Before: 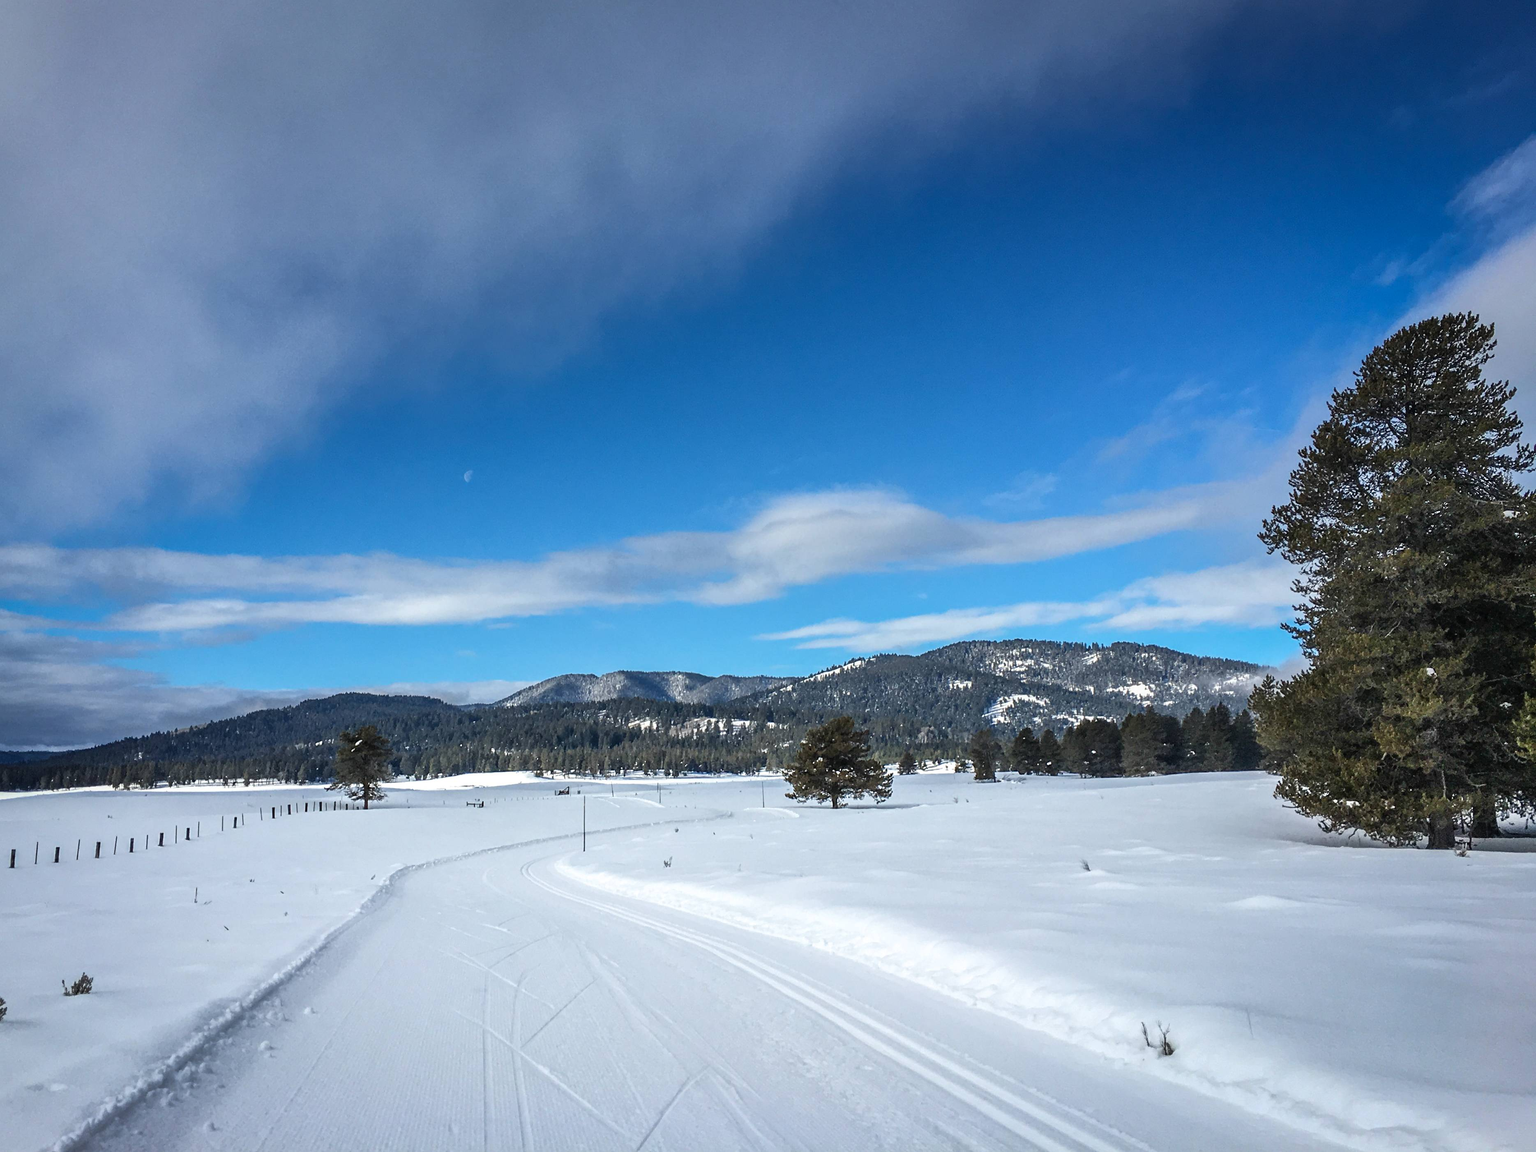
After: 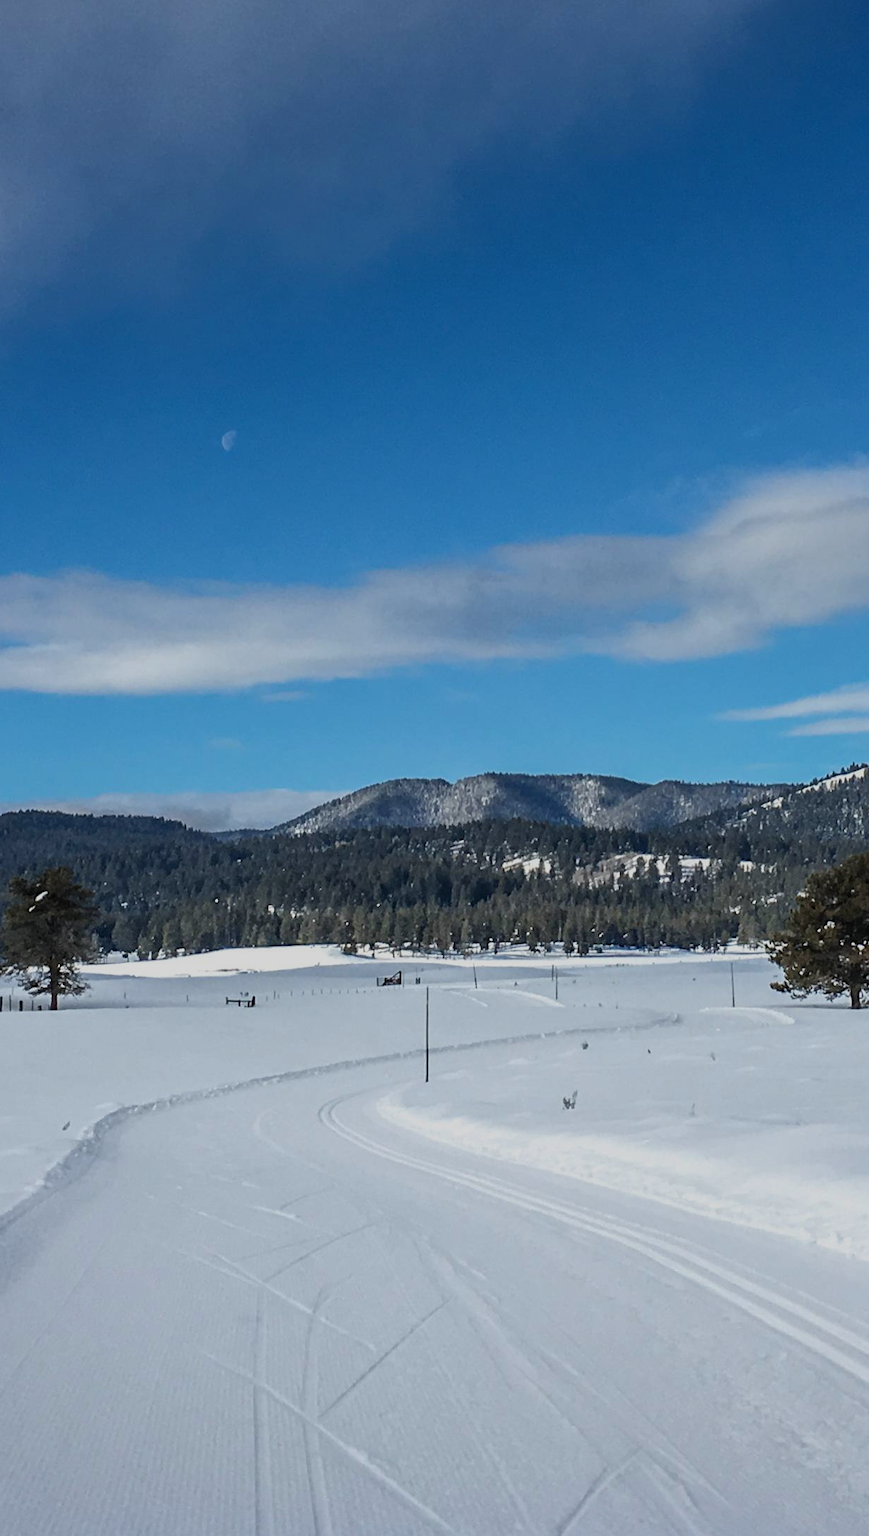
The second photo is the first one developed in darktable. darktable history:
exposure: exposure -0.59 EV, compensate highlight preservation false
crop and rotate: left 21.814%, top 19.008%, right 45.056%, bottom 2.964%
